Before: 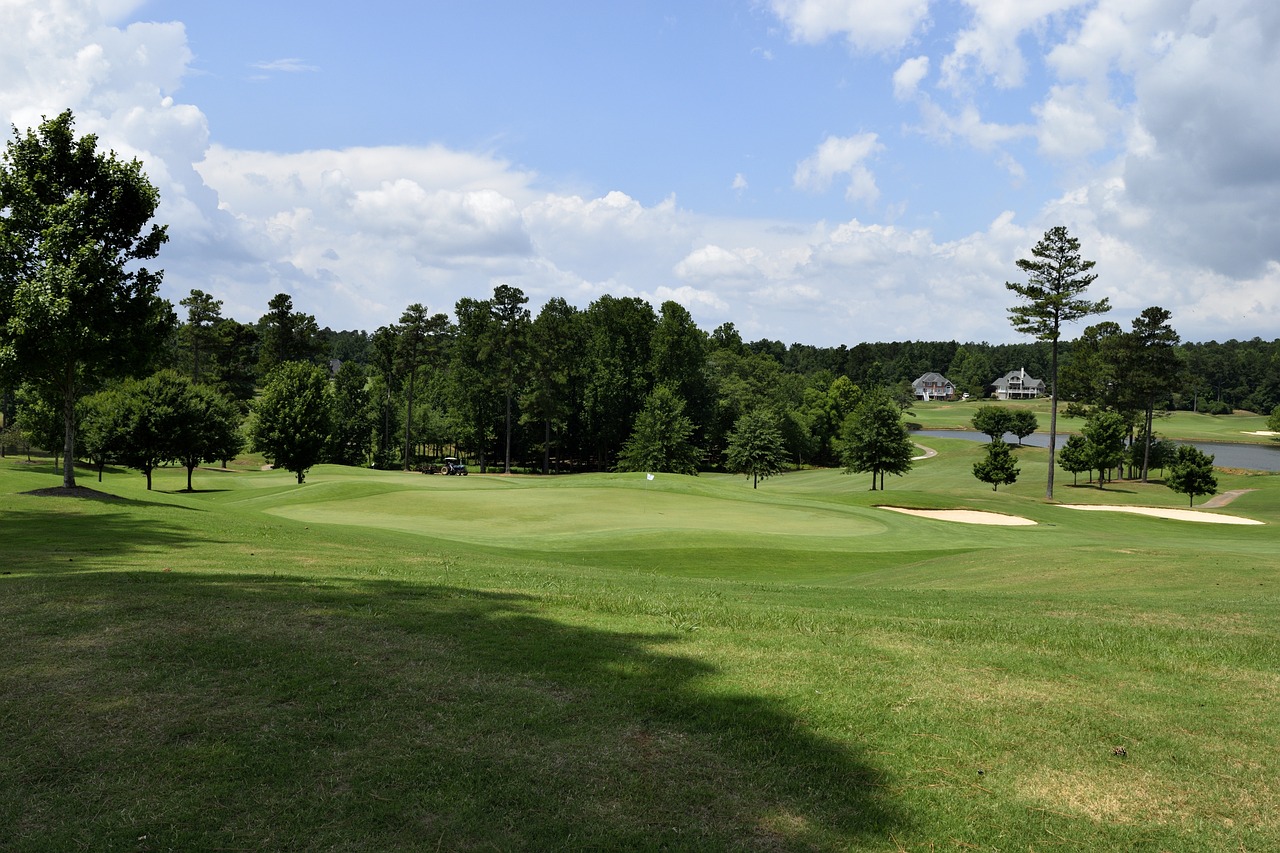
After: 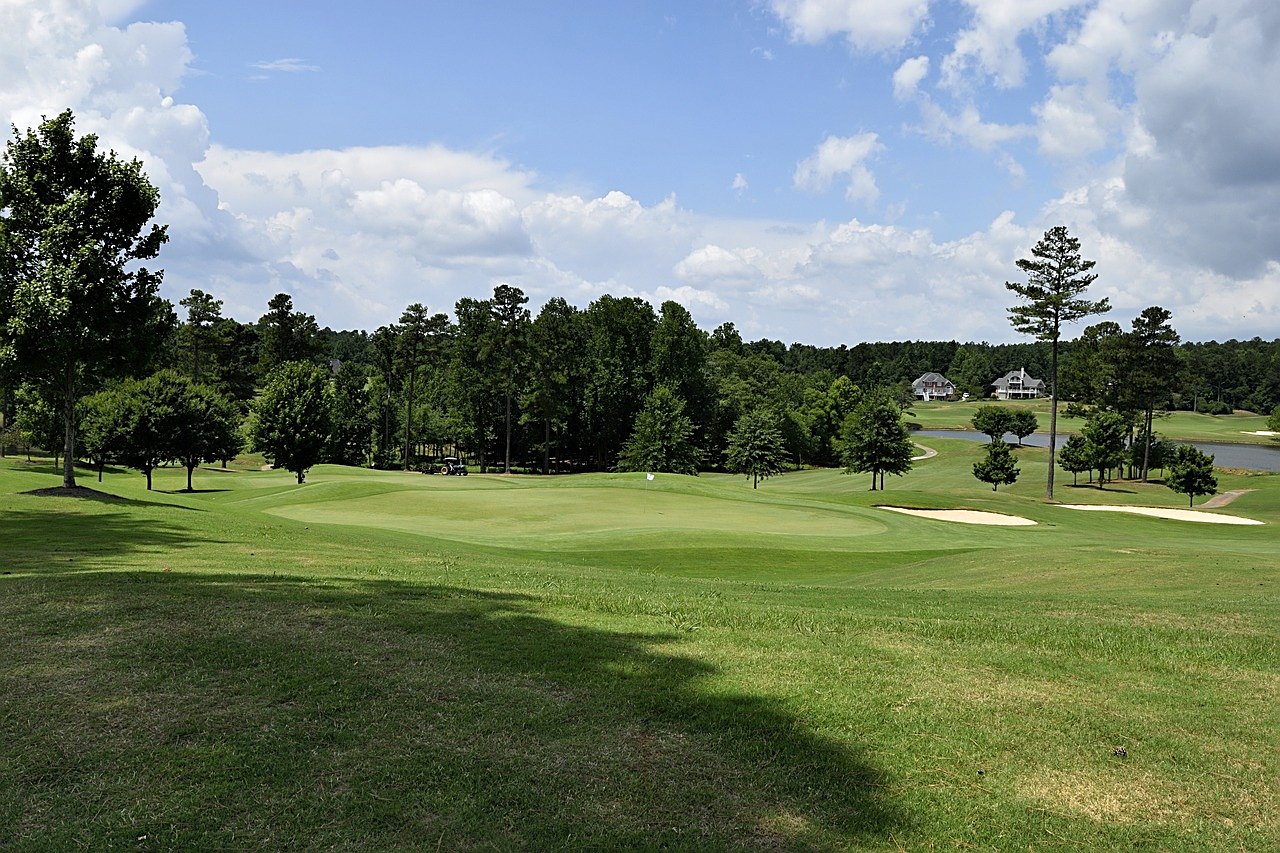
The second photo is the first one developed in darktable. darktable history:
shadows and highlights: radius 265.86, soften with gaussian
sharpen: on, module defaults
